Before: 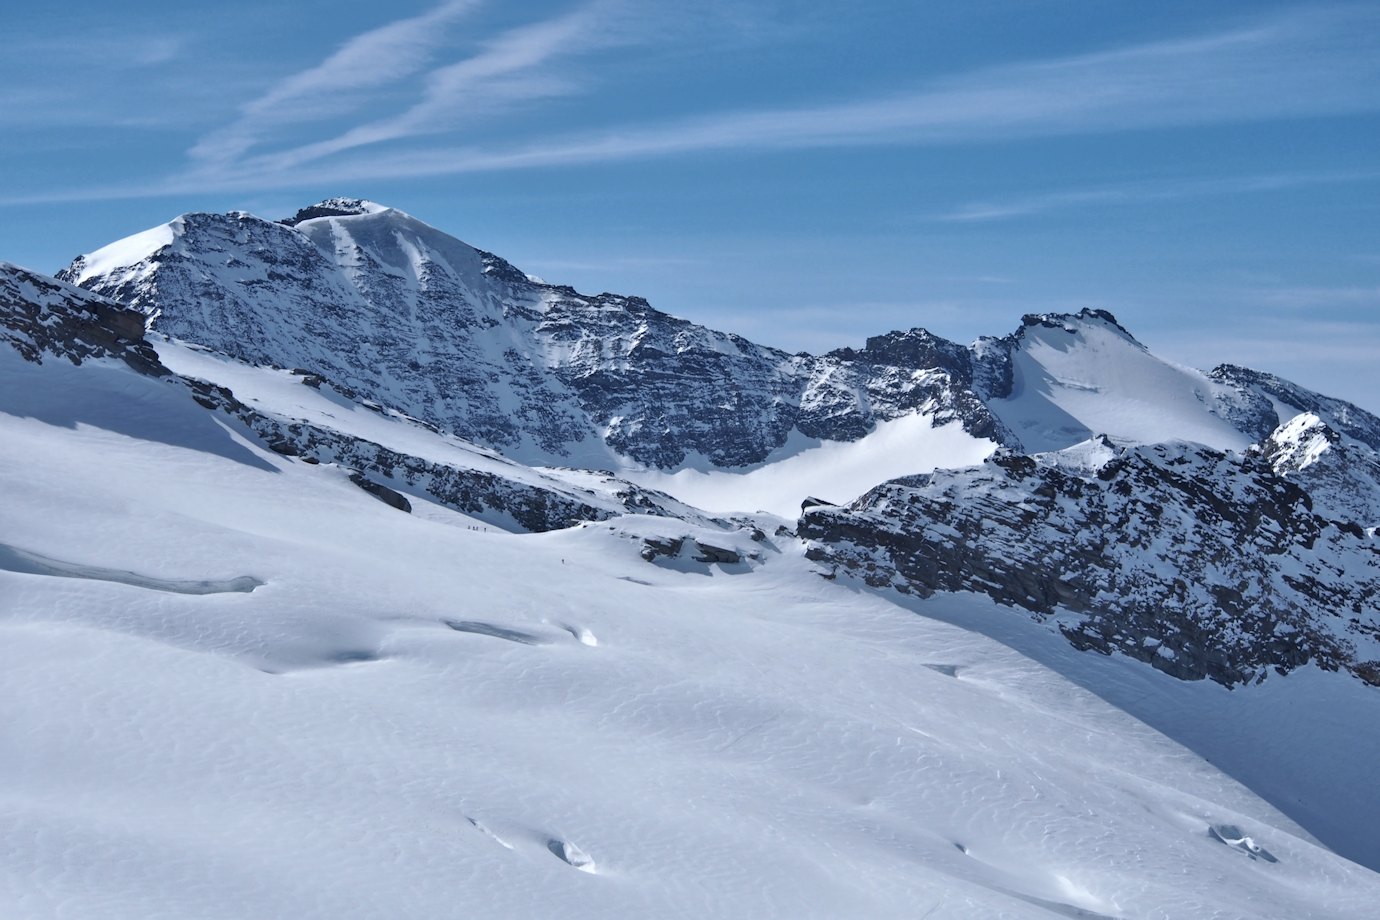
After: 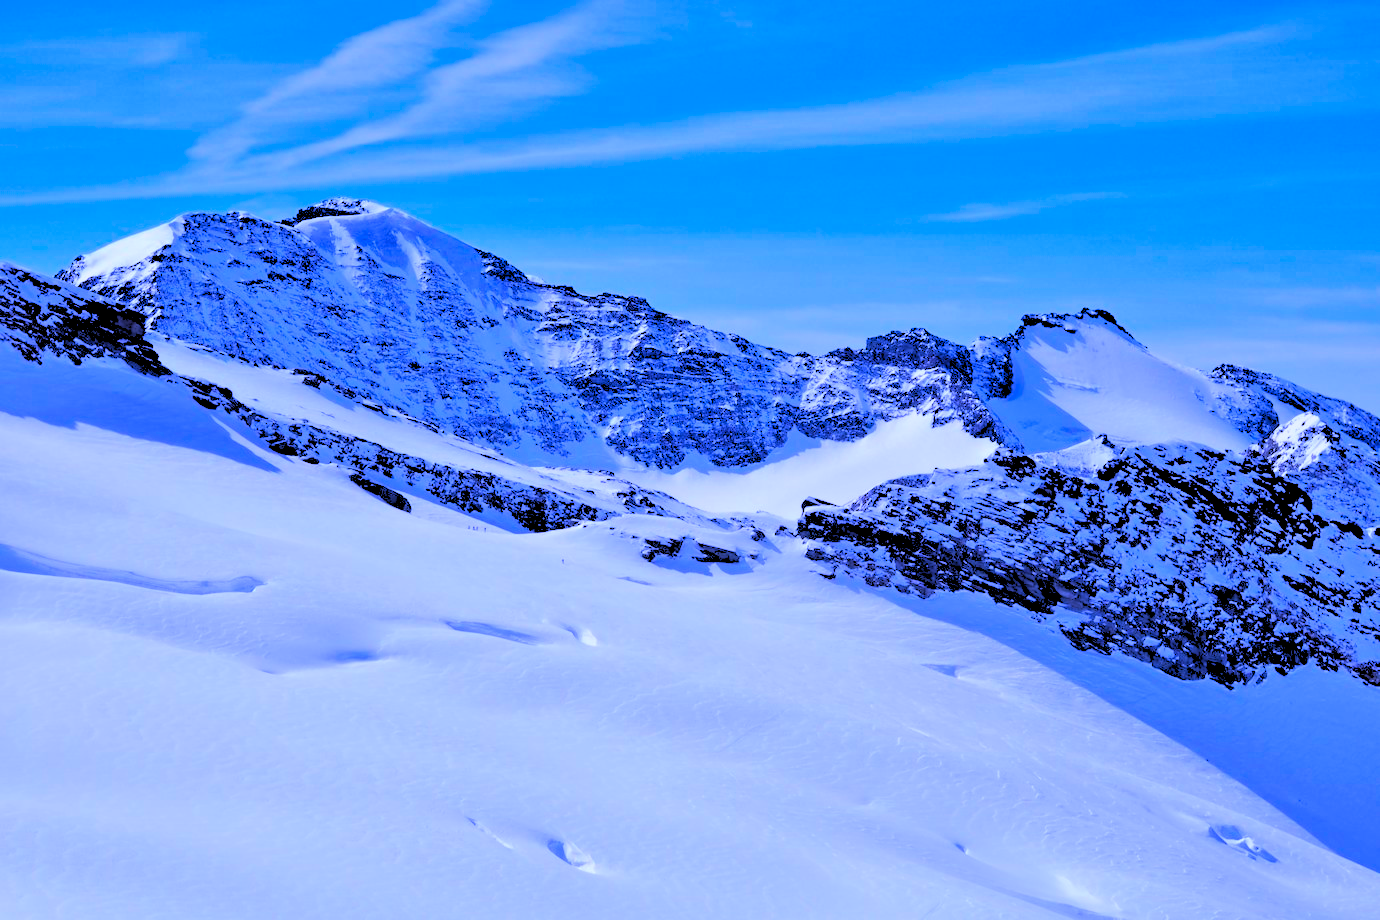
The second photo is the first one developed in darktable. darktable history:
white balance: red 0.98, blue 1.61
rgb levels: levels [[0.027, 0.429, 0.996], [0, 0.5, 1], [0, 0.5, 1]]
color balance rgb: perceptual saturation grading › global saturation 25%, global vibrance 20%
